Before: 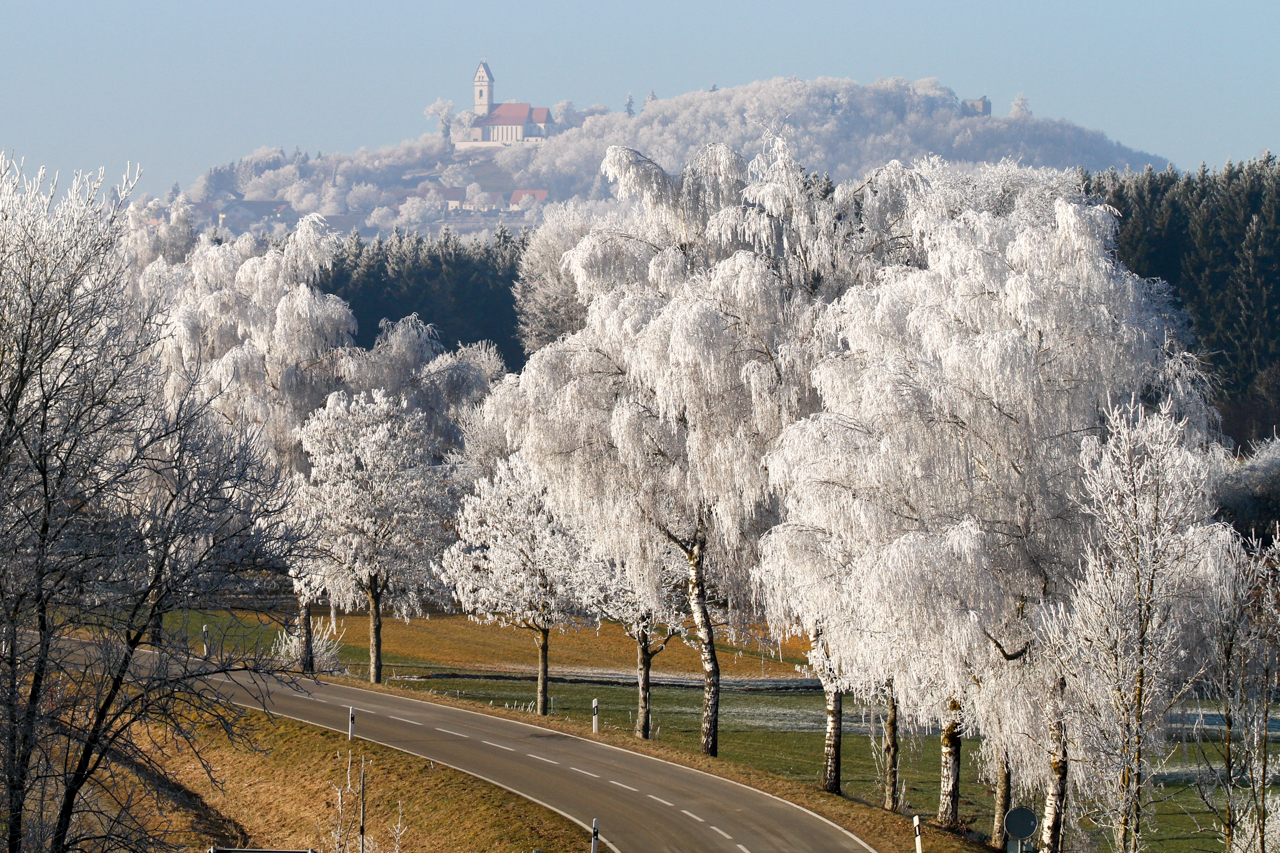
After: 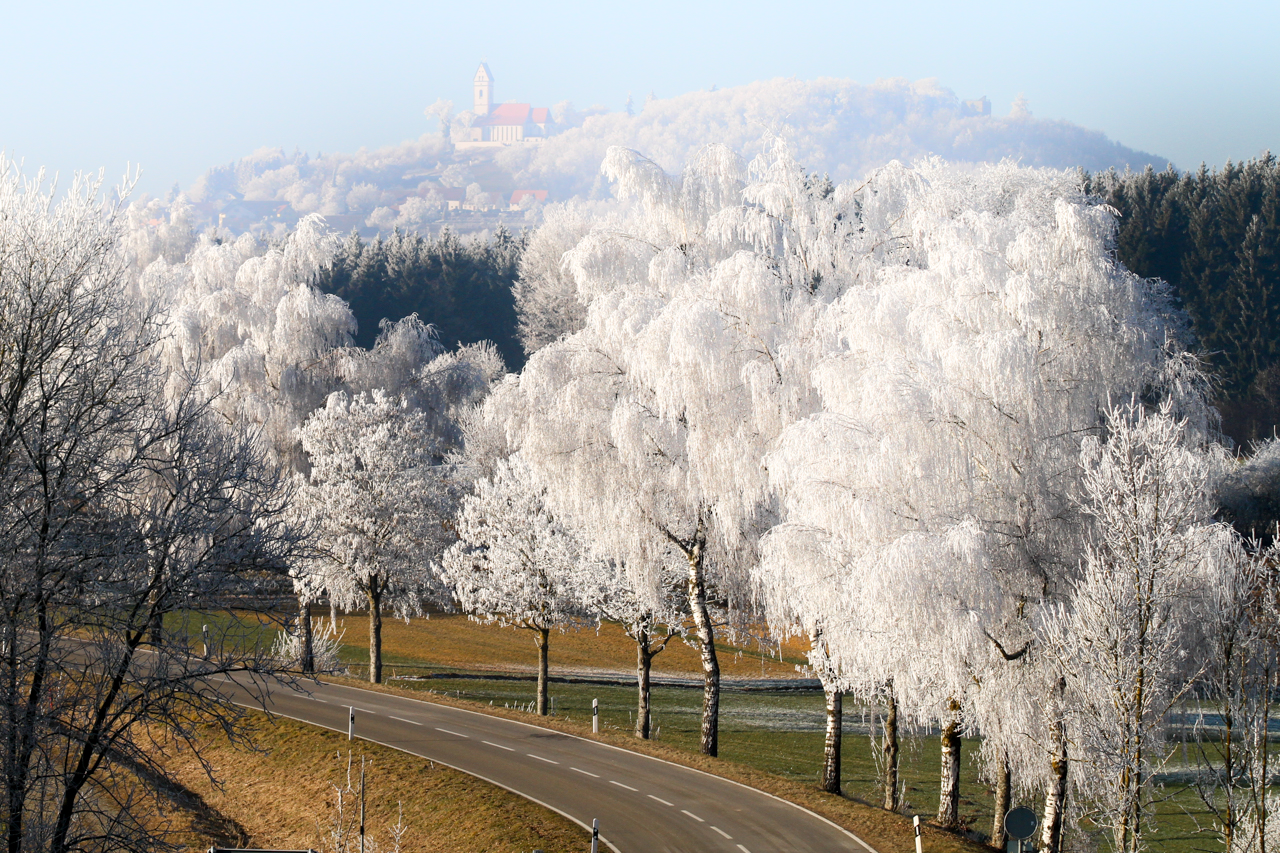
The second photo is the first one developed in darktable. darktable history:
shadows and highlights: shadows -21.2, highlights 98.49, soften with gaussian
